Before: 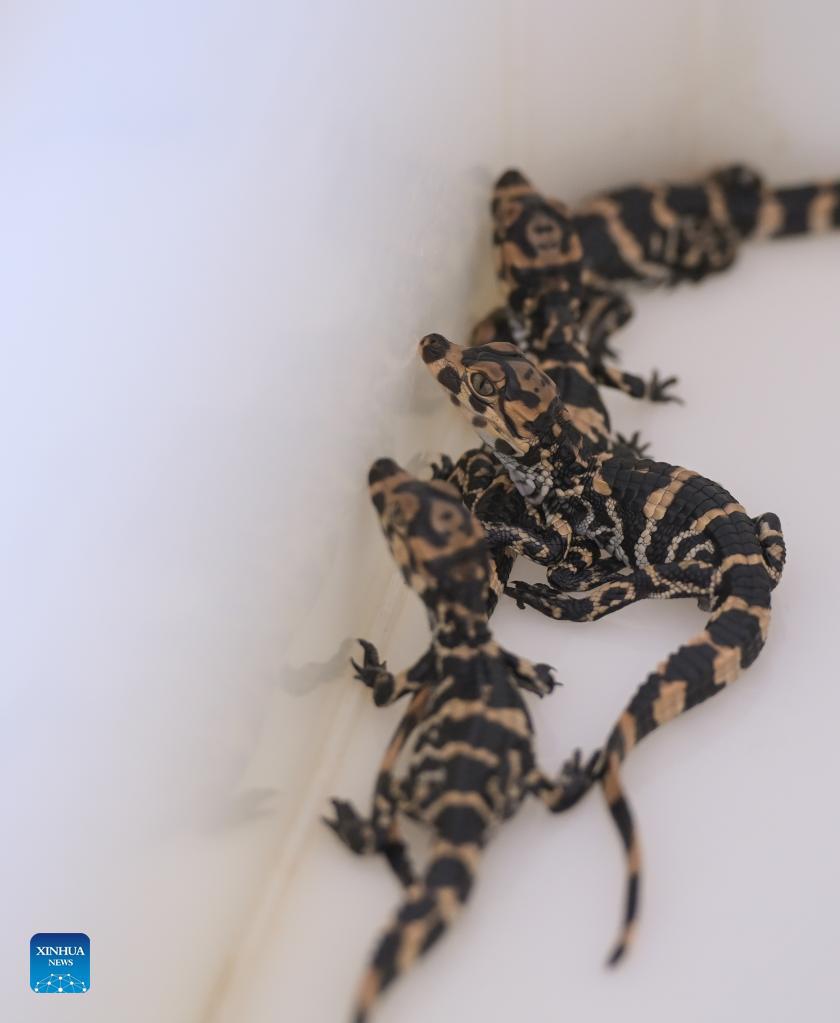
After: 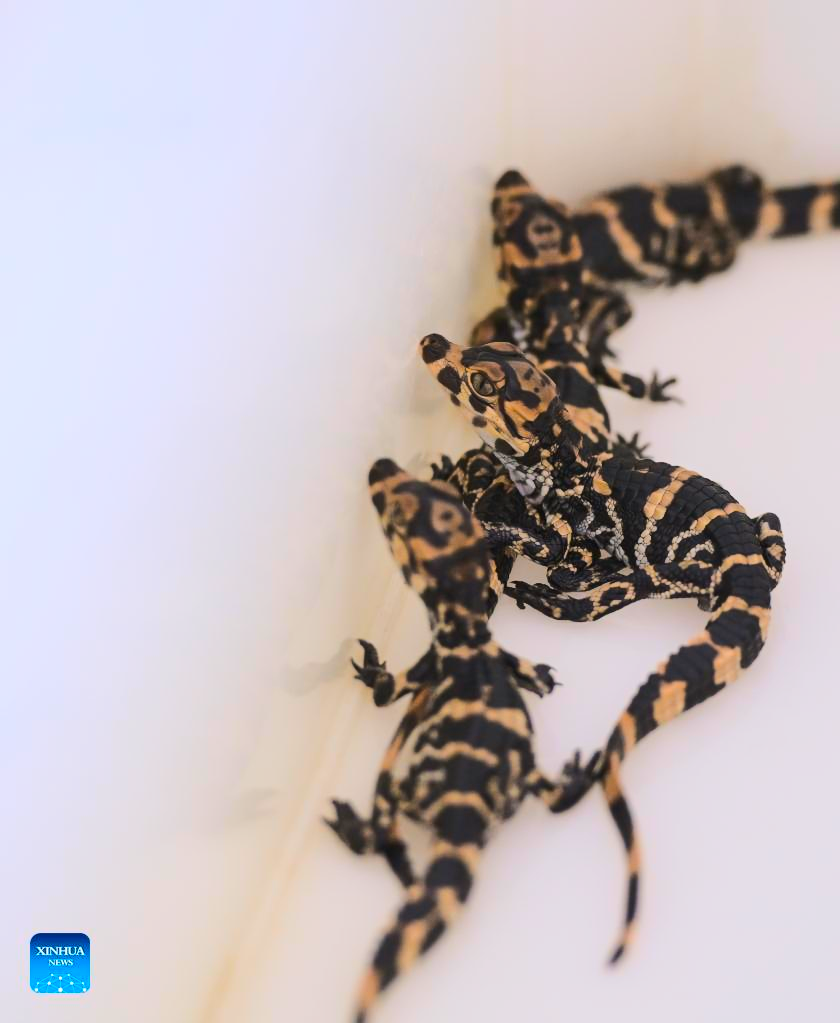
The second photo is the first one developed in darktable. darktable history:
color balance rgb: perceptual saturation grading › global saturation 30%, global vibrance 20%
rgb curve: curves: ch0 [(0, 0) (0.284, 0.292) (0.505, 0.644) (1, 1)]; ch1 [(0, 0) (0.284, 0.292) (0.505, 0.644) (1, 1)]; ch2 [(0, 0) (0.284, 0.292) (0.505, 0.644) (1, 1)], compensate middle gray true
